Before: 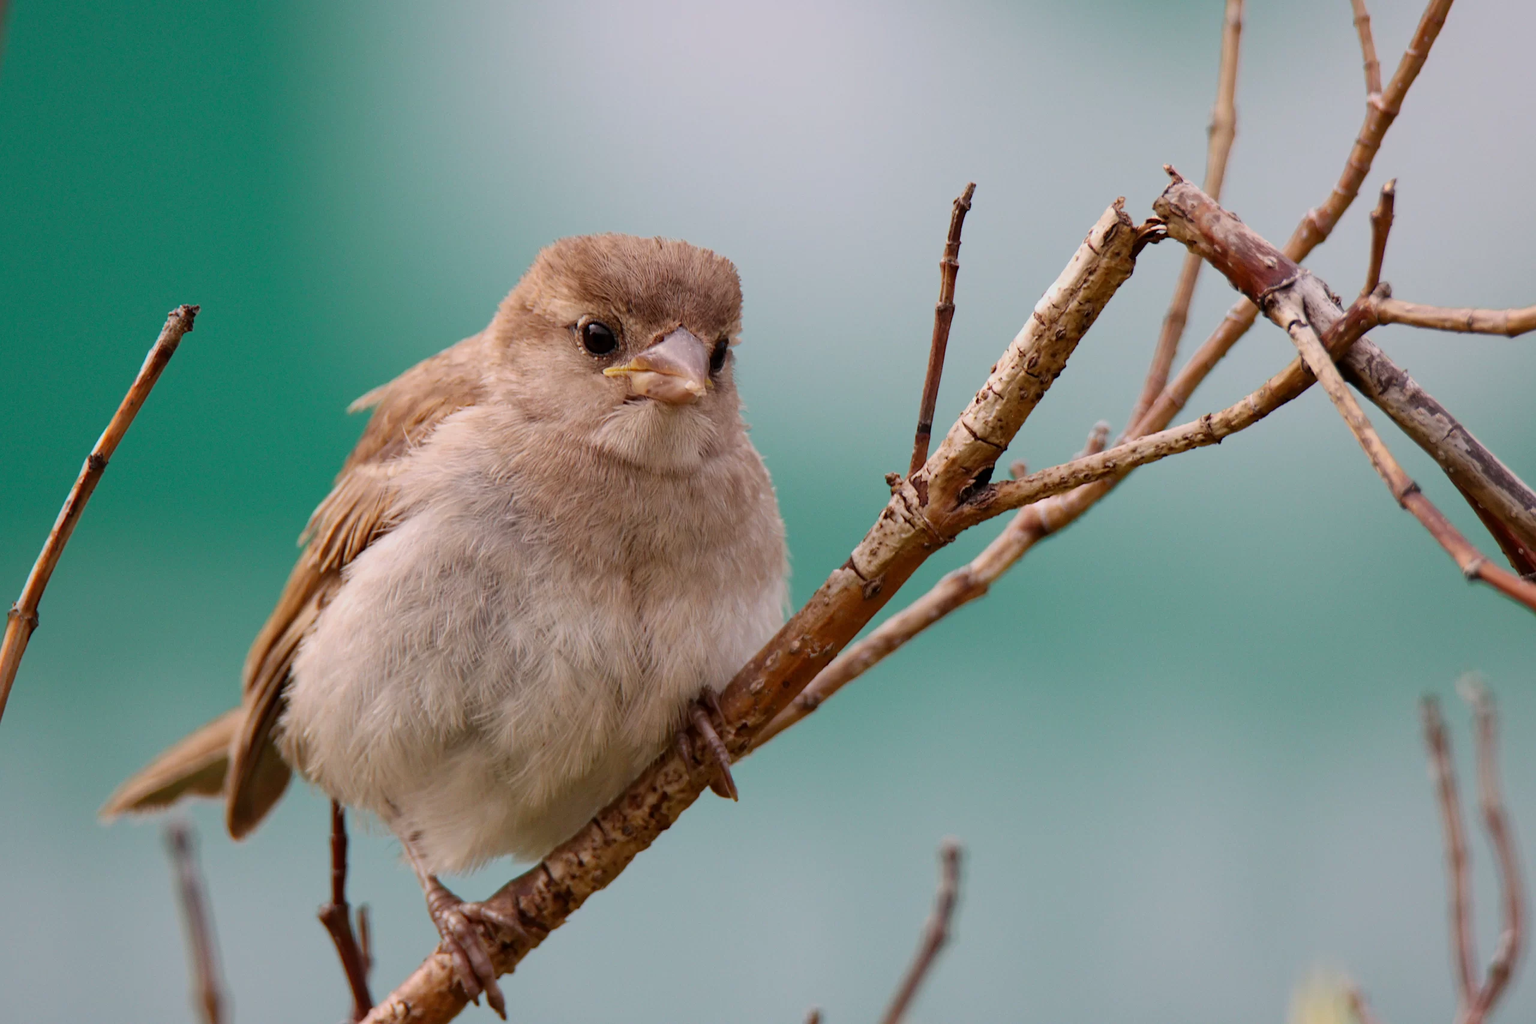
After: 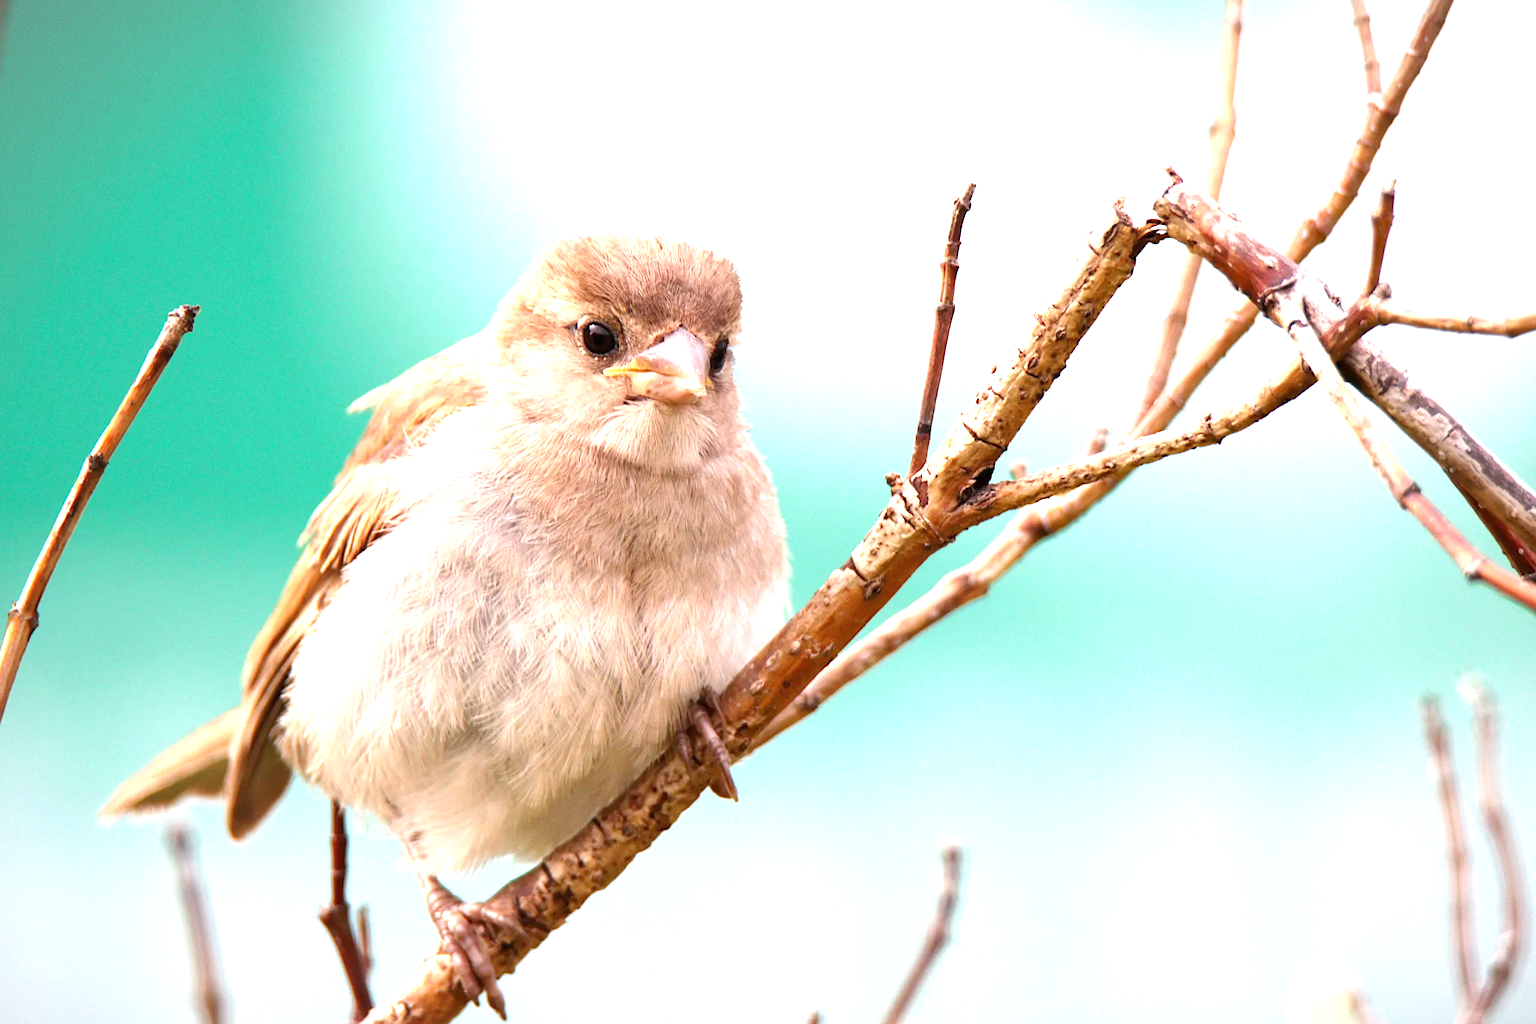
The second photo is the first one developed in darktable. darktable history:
vignetting: fall-off start 100%, brightness -0.282, width/height ratio 1.31
exposure: black level correction 0, exposure 1.741 EV, compensate exposure bias true, compensate highlight preservation false
